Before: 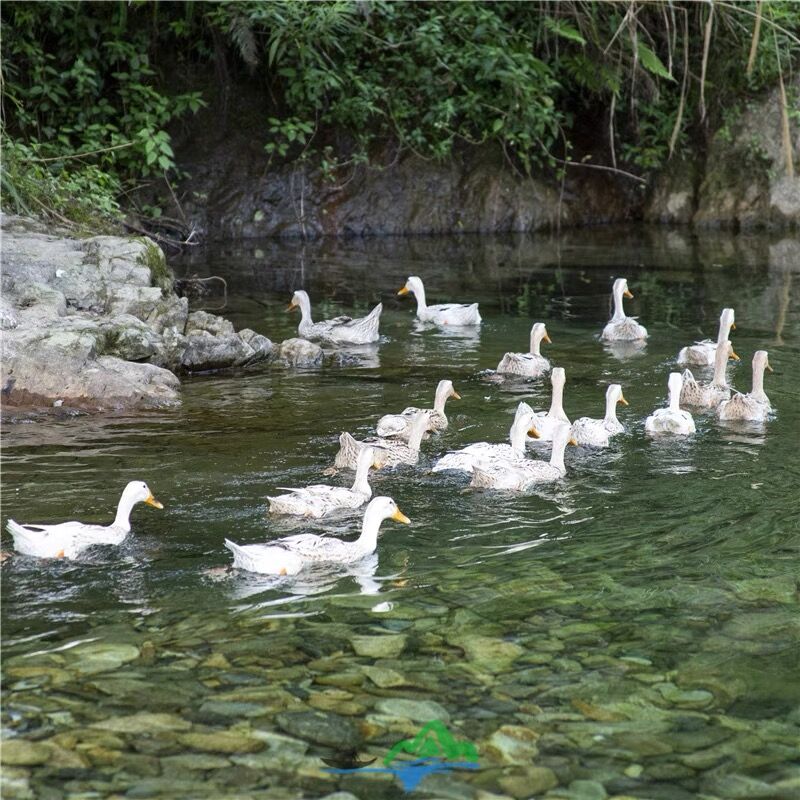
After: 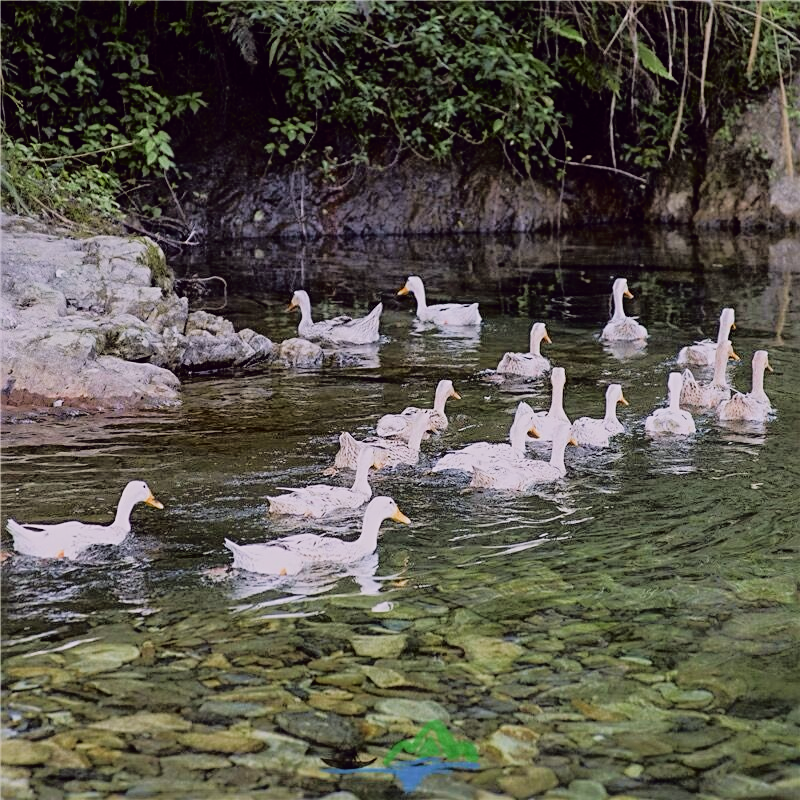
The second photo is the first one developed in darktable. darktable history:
sharpen: radius 2.722
haze removal: strength -0.036, compatibility mode true, adaptive false
tone curve: curves: ch0 [(0, 0) (0.126, 0.061) (0.362, 0.382) (0.498, 0.498) (0.706, 0.712) (1, 1)]; ch1 [(0, 0) (0.5, 0.522) (0.55, 0.586) (1, 1)]; ch2 [(0, 0) (0.44, 0.424) (0.5, 0.482) (0.537, 0.538) (1, 1)], color space Lab, independent channels, preserve colors none
filmic rgb: black relative exposure -7.65 EV, white relative exposure 4.56 EV, threshold 5.94 EV, hardness 3.61, color science v5 (2021), contrast in shadows safe, contrast in highlights safe, enable highlight reconstruction true
